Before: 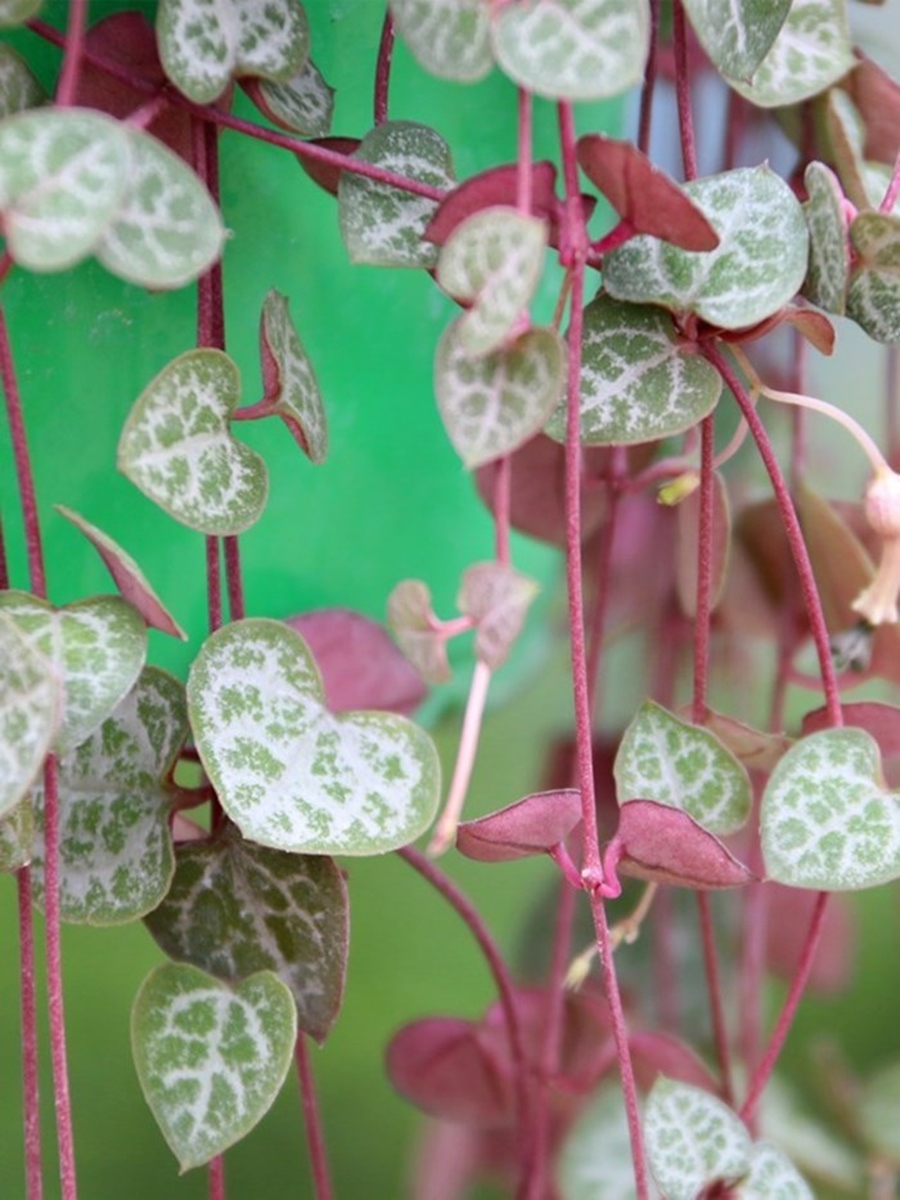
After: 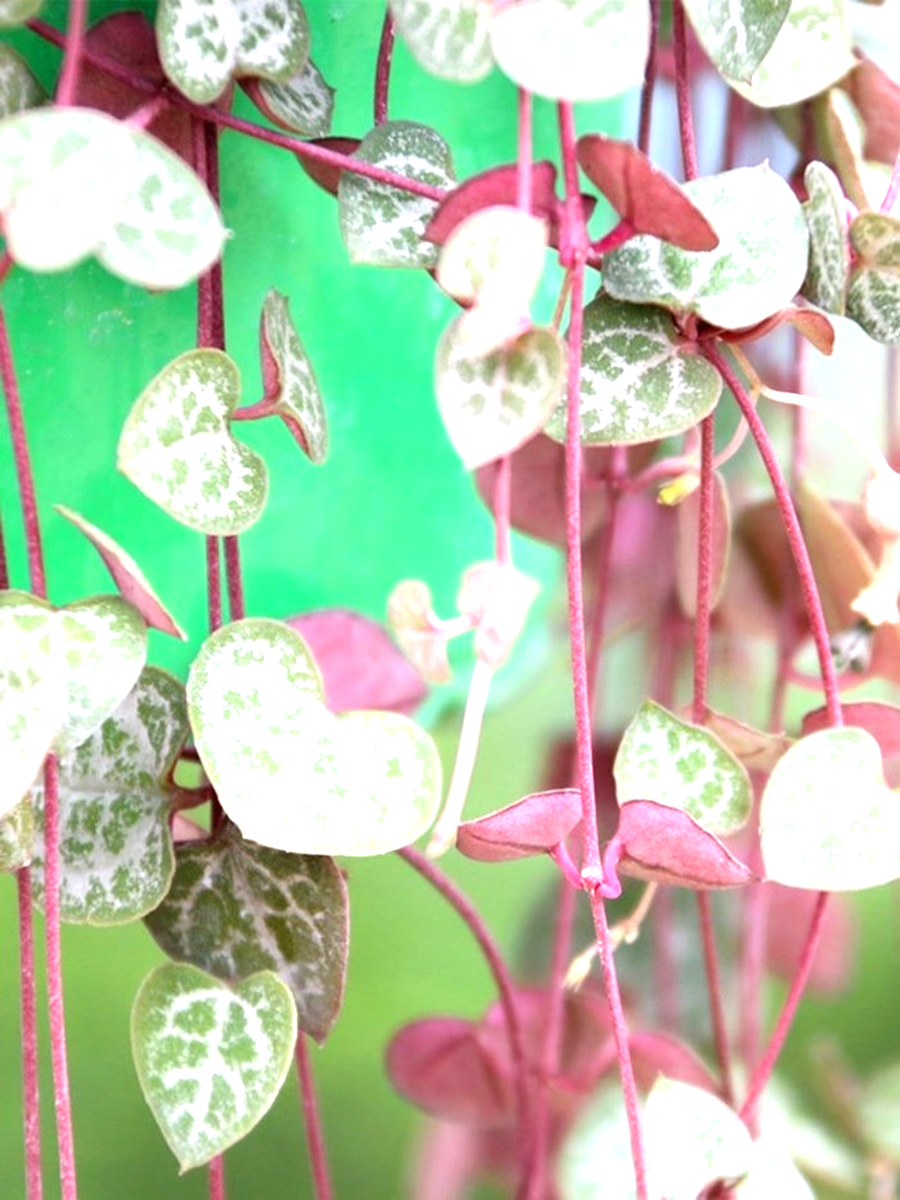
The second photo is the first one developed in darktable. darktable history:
tone equalizer: -8 EV -0.714 EV, -7 EV -0.72 EV, -6 EV -0.572 EV, -5 EV -0.42 EV, -3 EV 0.403 EV, -2 EV 0.6 EV, -1 EV 0.678 EV, +0 EV 0.772 EV
exposure: black level correction 0.001, exposure 0.498 EV, compensate exposure bias true, compensate highlight preservation false
